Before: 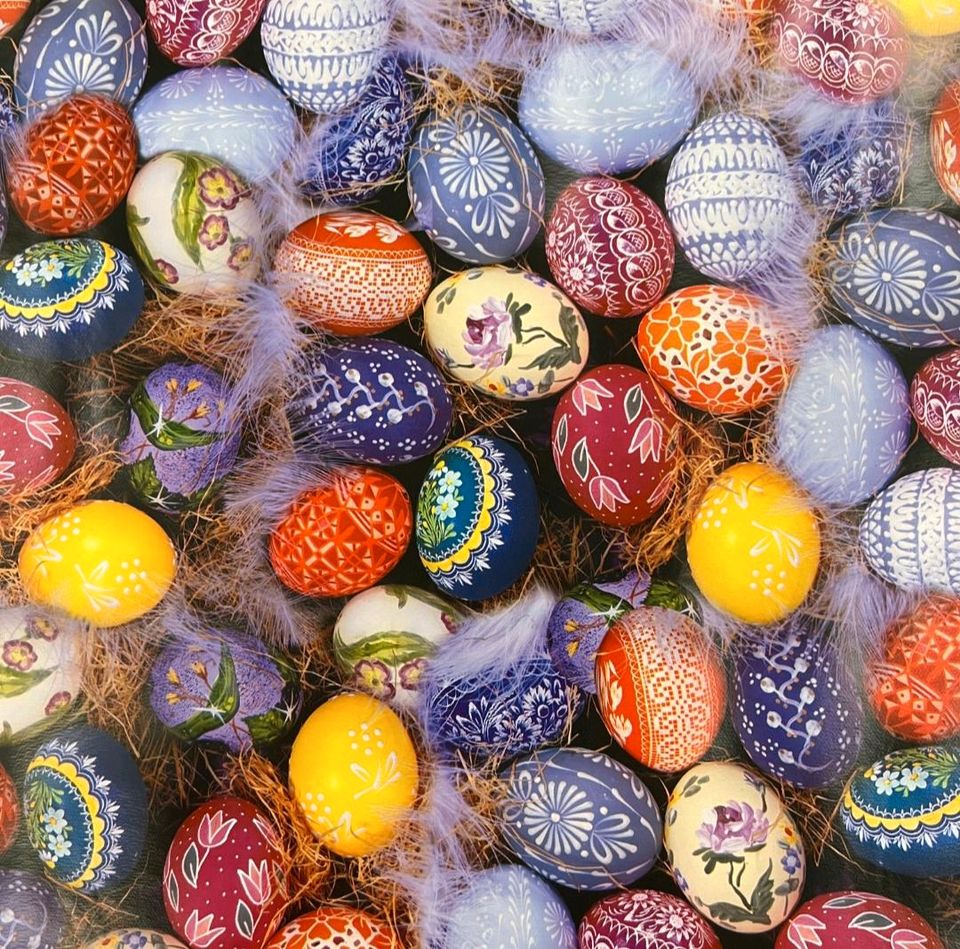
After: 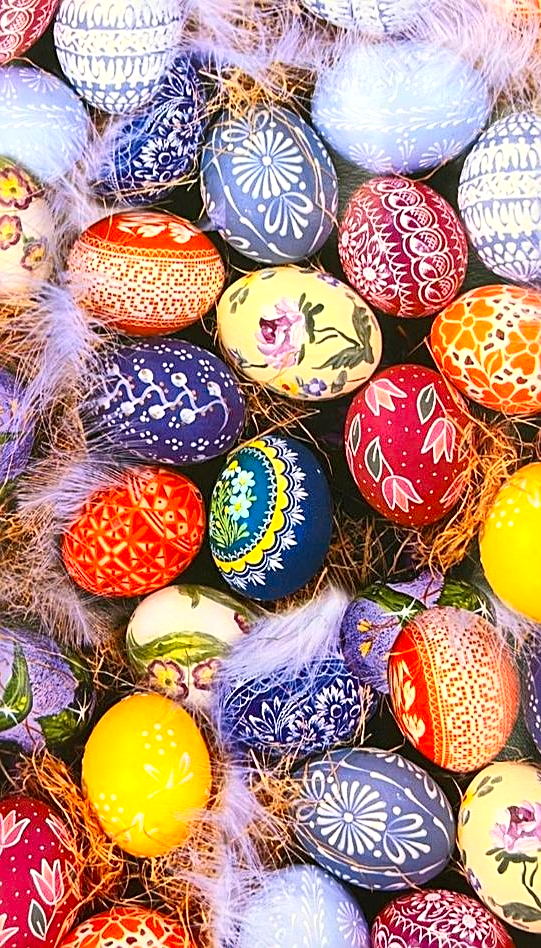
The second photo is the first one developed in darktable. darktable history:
contrast brightness saturation: contrast 0.24, brightness 0.253, saturation 0.393
local contrast: mode bilateral grid, contrast 19, coarseness 50, detail 150%, midtone range 0.2
sharpen: on, module defaults
crop: left 21.585%, right 22.053%, bottom 0.008%
